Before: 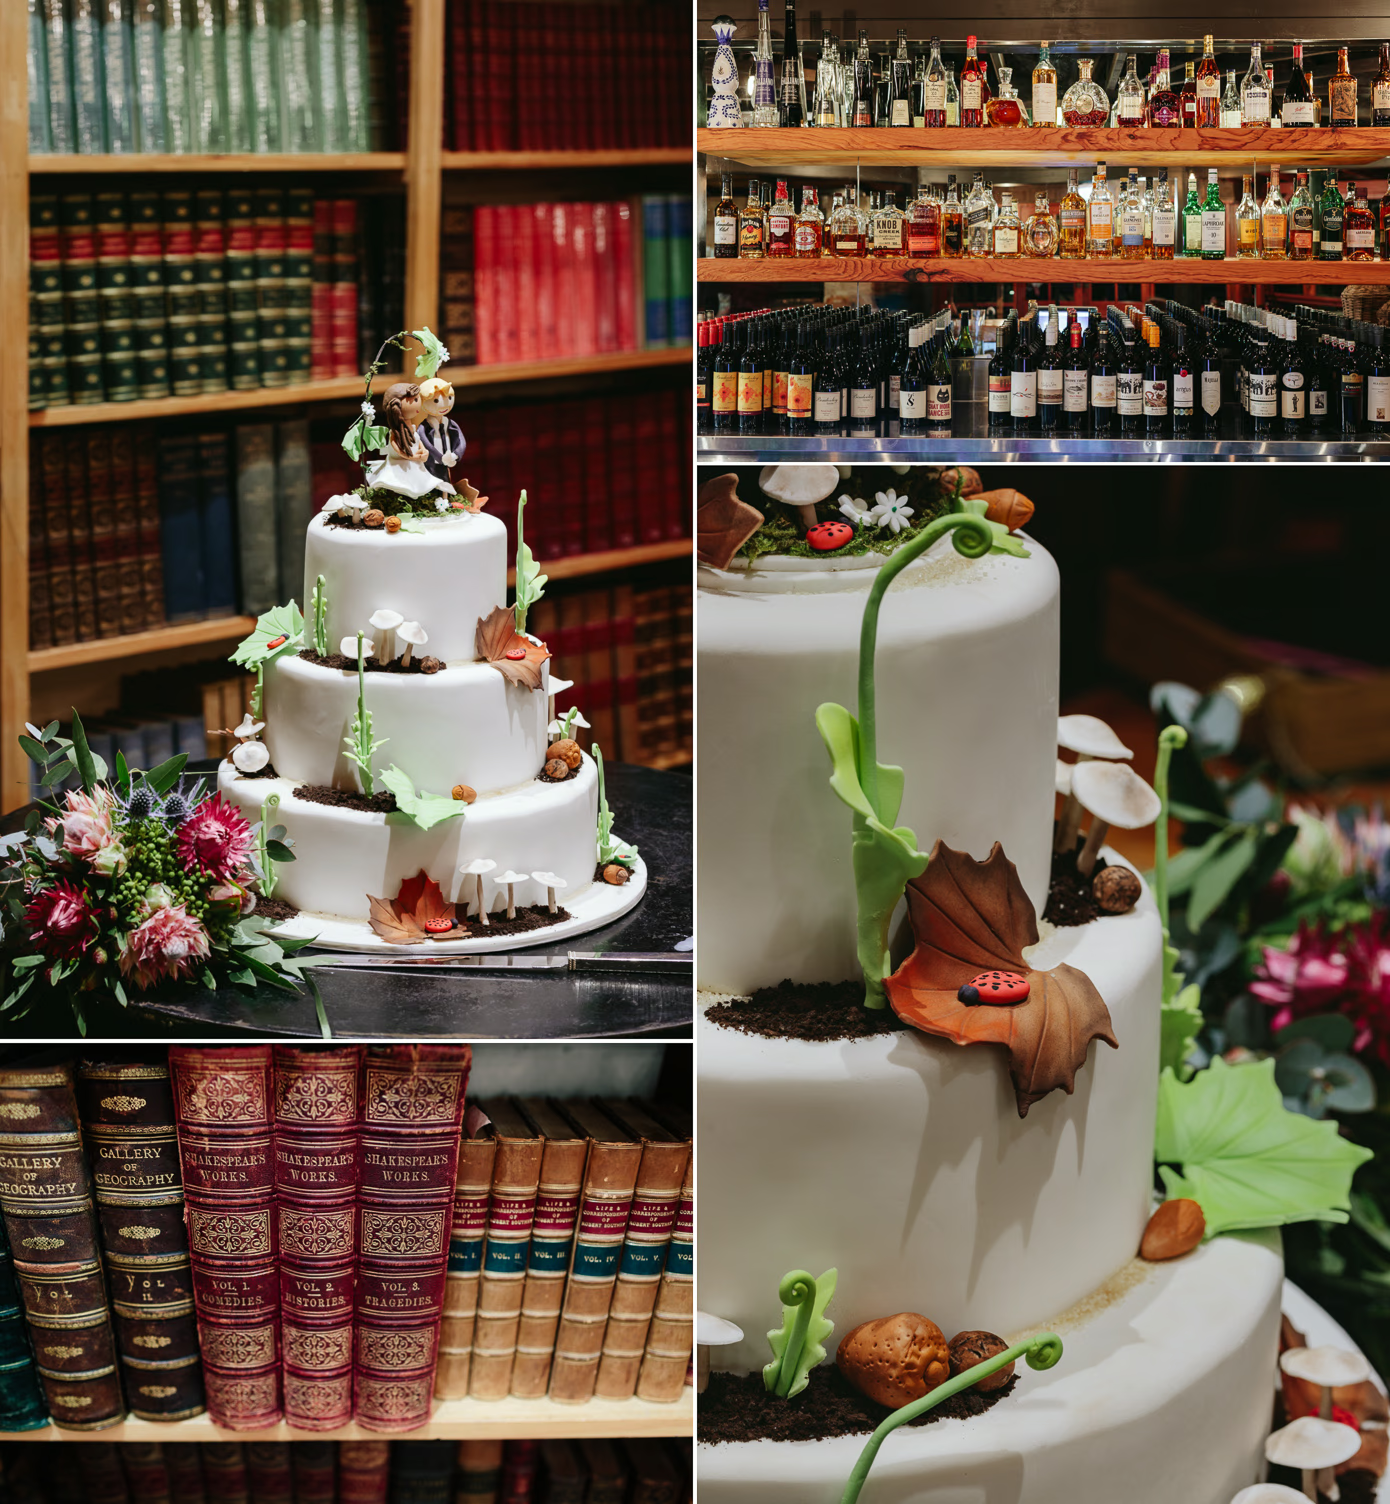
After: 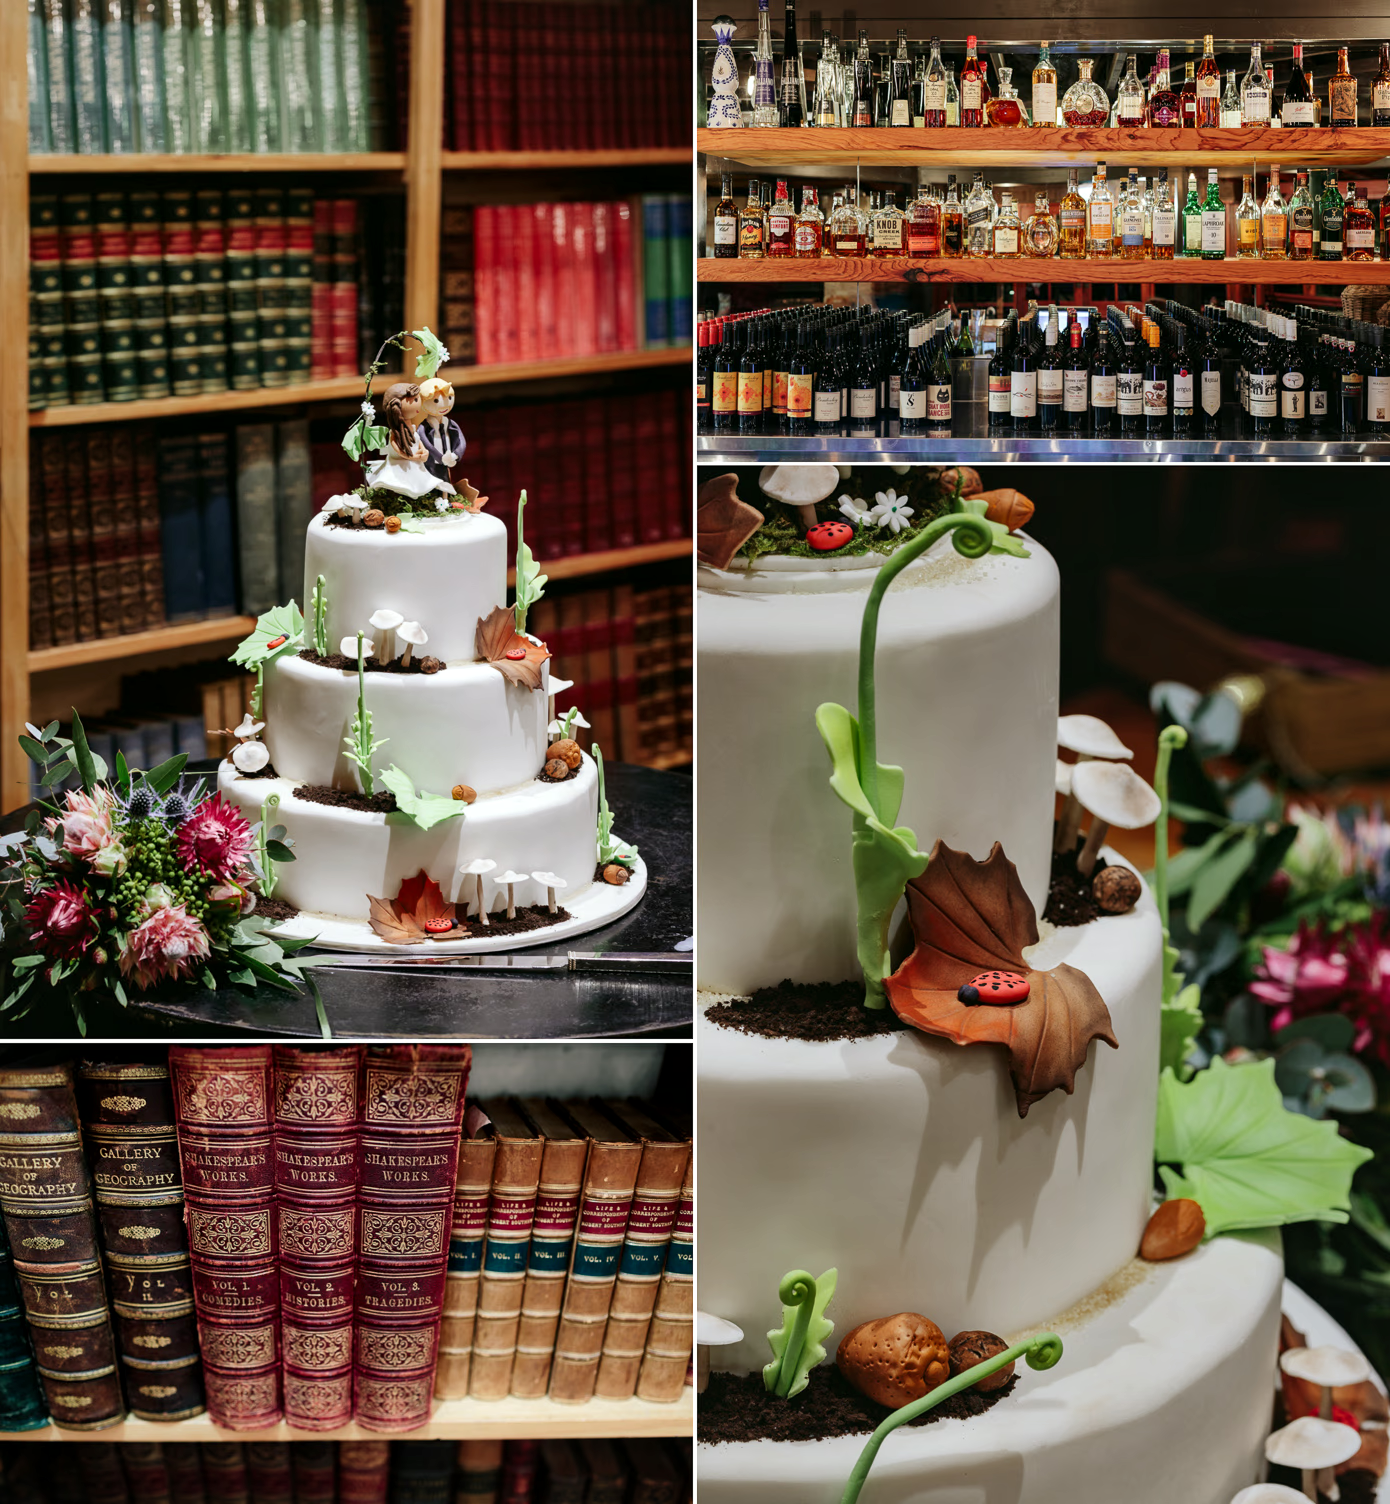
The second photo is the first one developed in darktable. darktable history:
local contrast: mode bilateral grid, contrast 19, coarseness 50, detail 132%, midtone range 0.2
